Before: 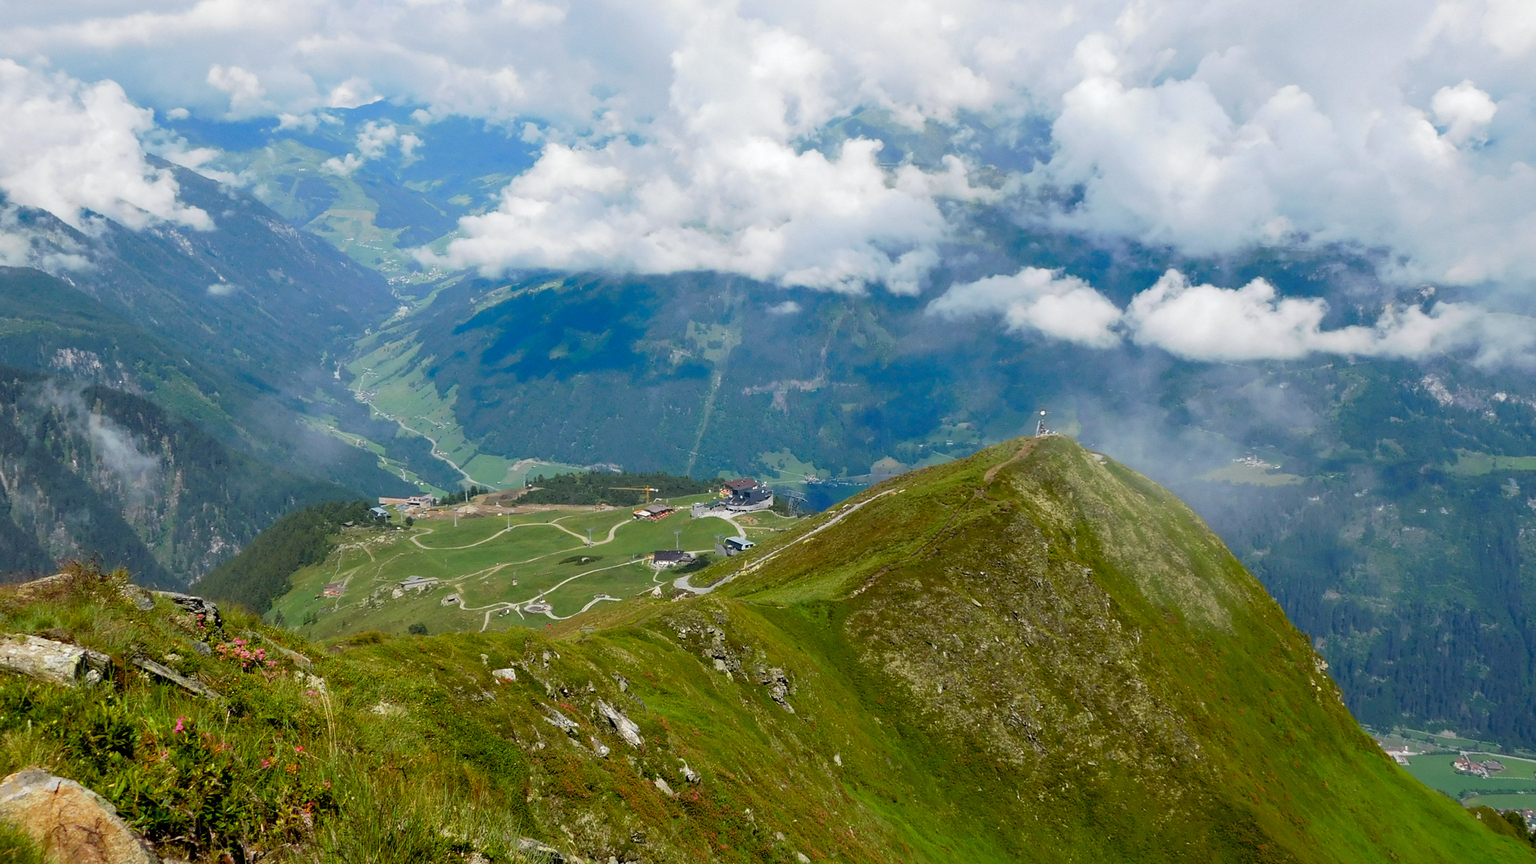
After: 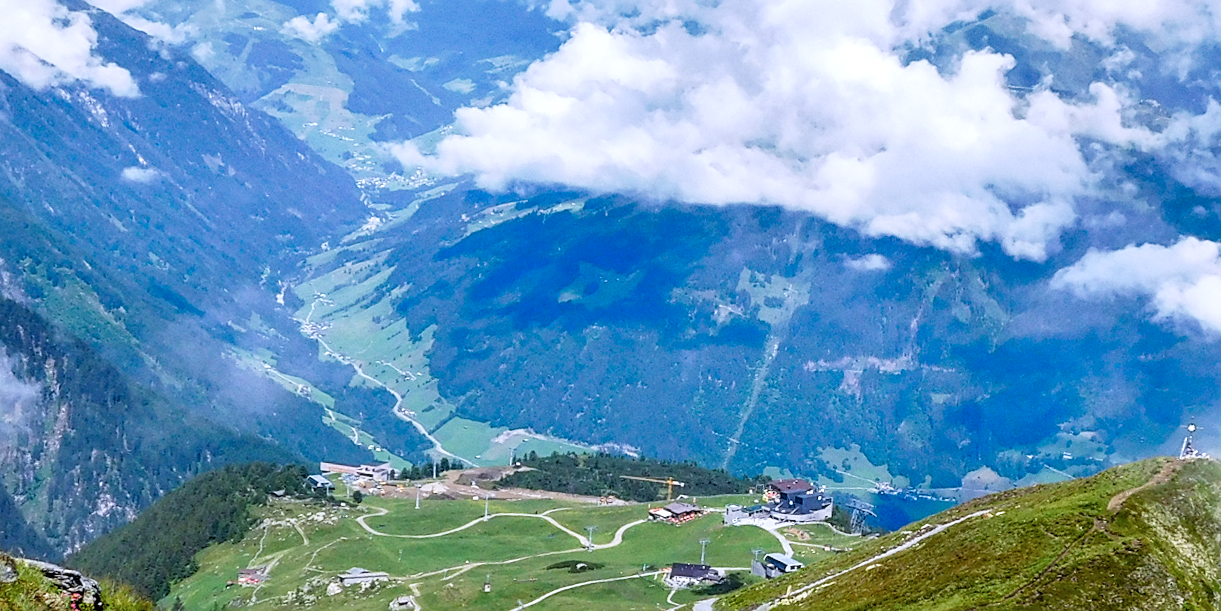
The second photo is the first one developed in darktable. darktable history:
crop and rotate: angle -4.99°, left 2.122%, top 6.945%, right 27.566%, bottom 30.519%
shadows and highlights: soften with gaussian
local contrast: on, module defaults
tone curve: curves: ch0 [(0, 0) (0.004, 0.001) (0.02, 0.008) (0.218, 0.218) (0.664, 0.774) (0.832, 0.914) (1, 1)], preserve colors none
exposure: black level correction -0.003, exposure 0.04 EV, compensate highlight preservation false
sharpen: on, module defaults
color calibration: illuminant as shot in camera, x 0.379, y 0.396, temperature 4138.76 K
